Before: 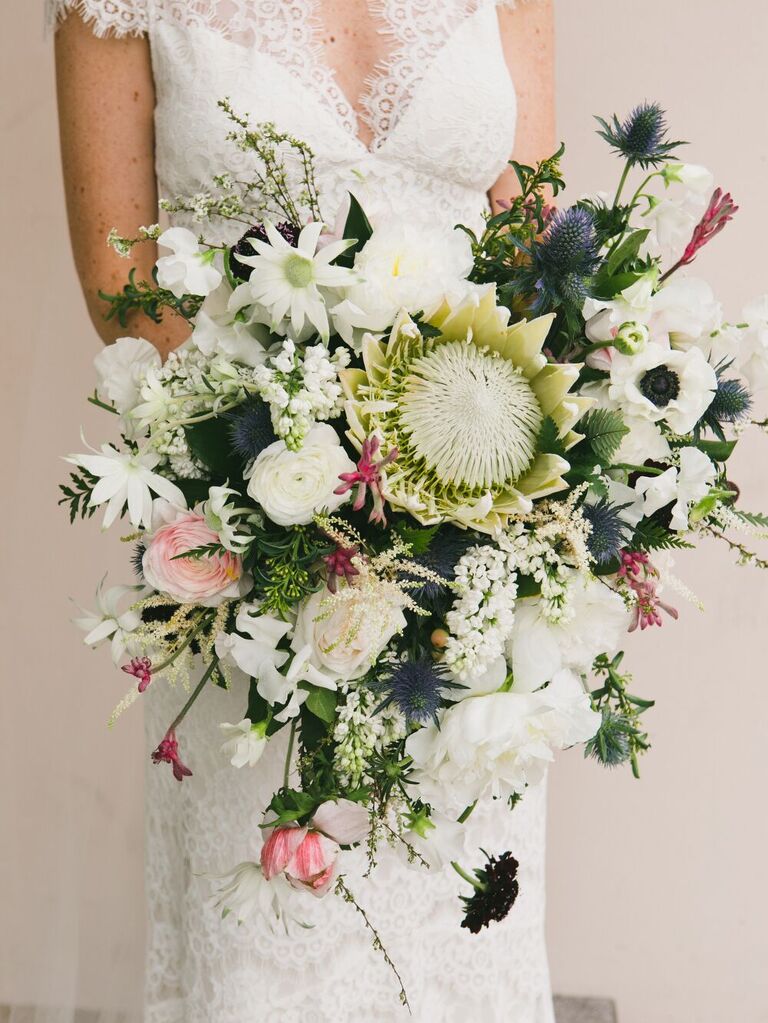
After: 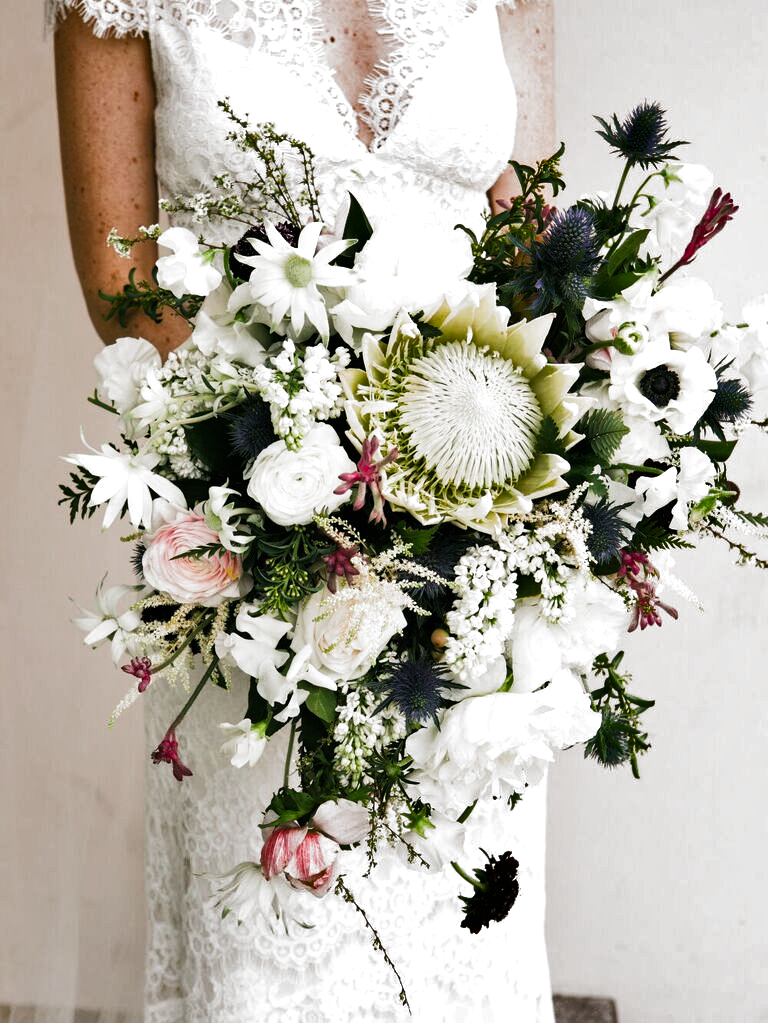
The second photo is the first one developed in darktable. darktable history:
exposure: exposure 0.258 EV, compensate highlight preservation false
filmic rgb: black relative exposure -8.2 EV, white relative exposure 2.2 EV, threshold 3 EV, hardness 7.11, latitude 75%, contrast 1.325, highlights saturation mix -2%, shadows ↔ highlights balance 30%, preserve chrominance RGB euclidean norm, color science v5 (2021), contrast in shadows safe, contrast in highlights safe, enable highlight reconstruction true
shadows and highlights: radius 118.69, shadows 42.21, highlights -61.56, soften with gaussian
